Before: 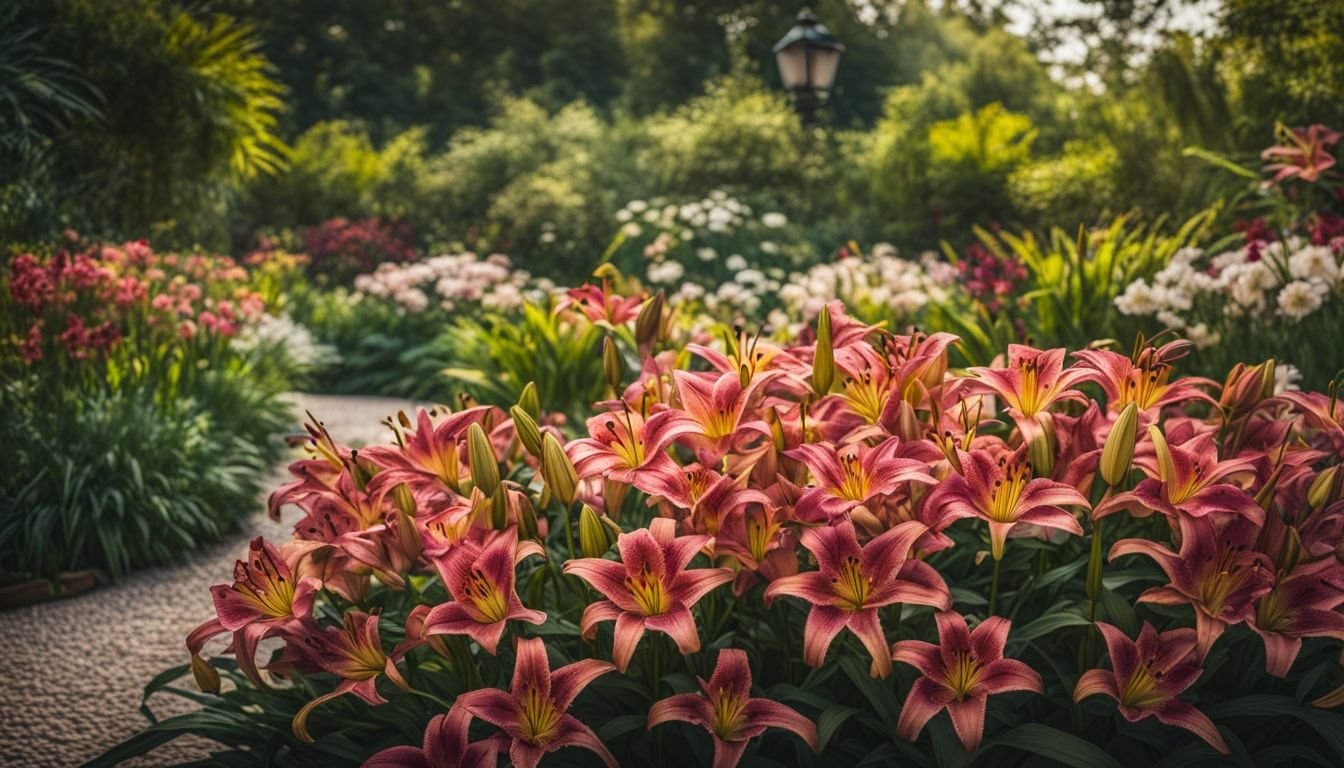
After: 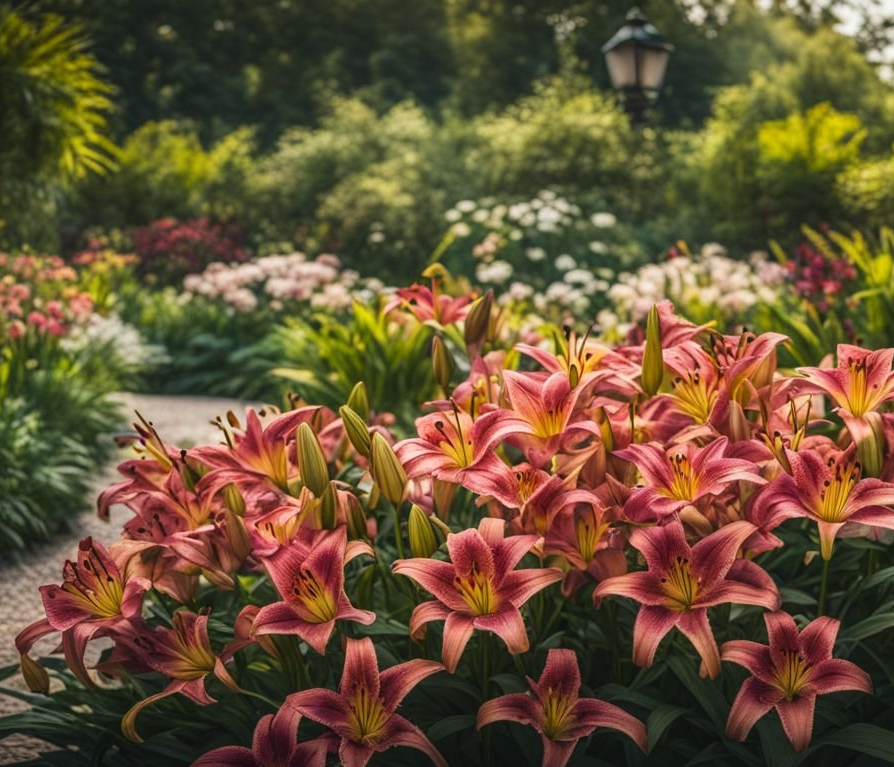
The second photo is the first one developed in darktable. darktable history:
crop and rotate: left 12.773%, right 20.655%
